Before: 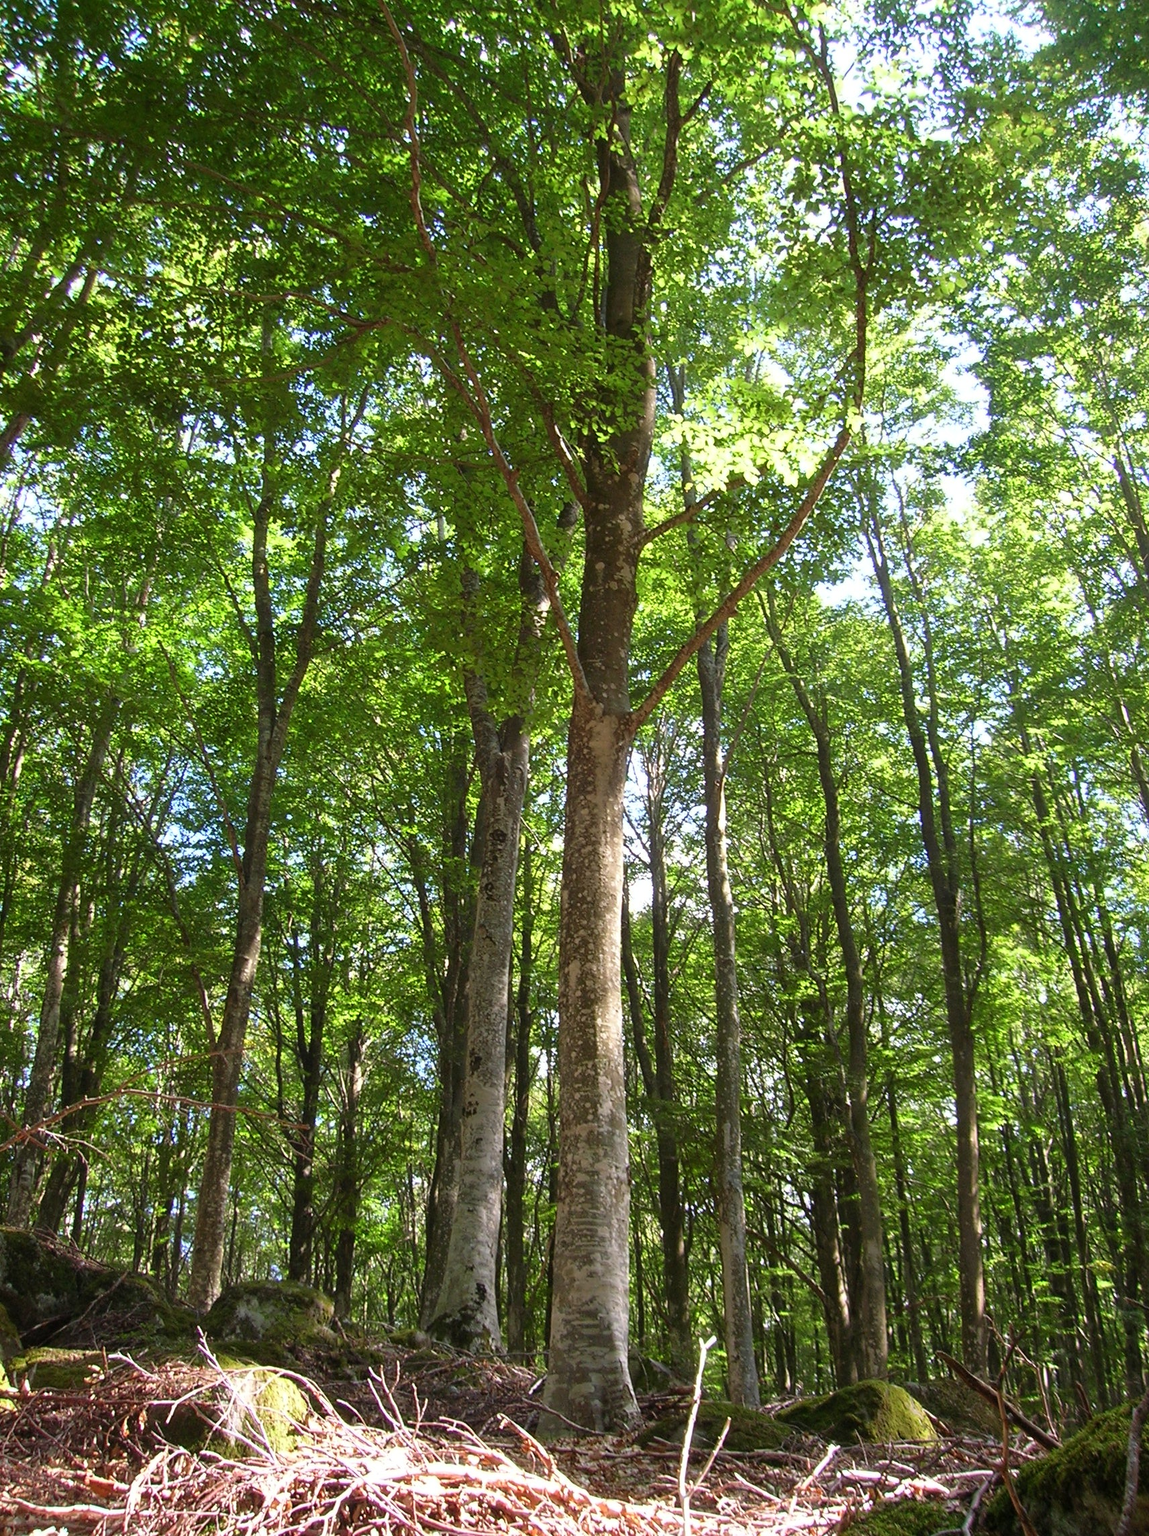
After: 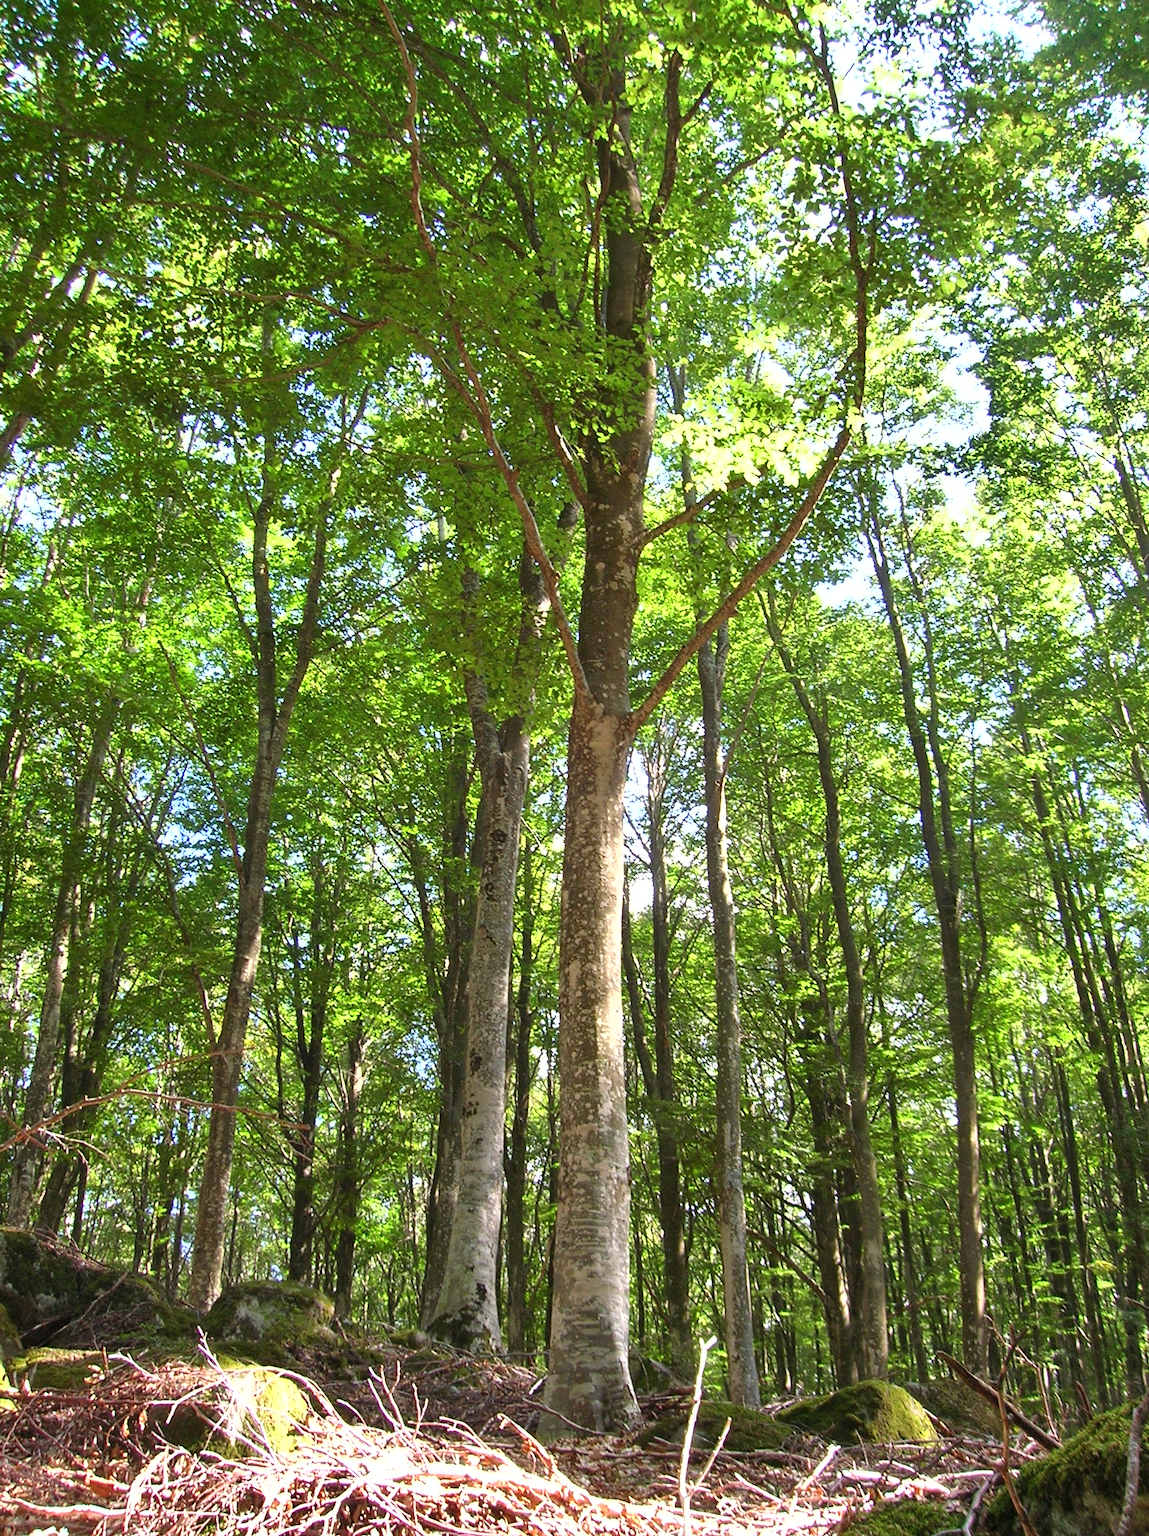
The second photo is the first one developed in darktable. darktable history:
exposure: exposure 0.633 EV, compensate highlight preservation false
shadows and highlights: shadows 43.64, white point adjustment -1.4, shadows color adjustment 99.16%, highlights color adjustment 0.654%, soften with gaussian
